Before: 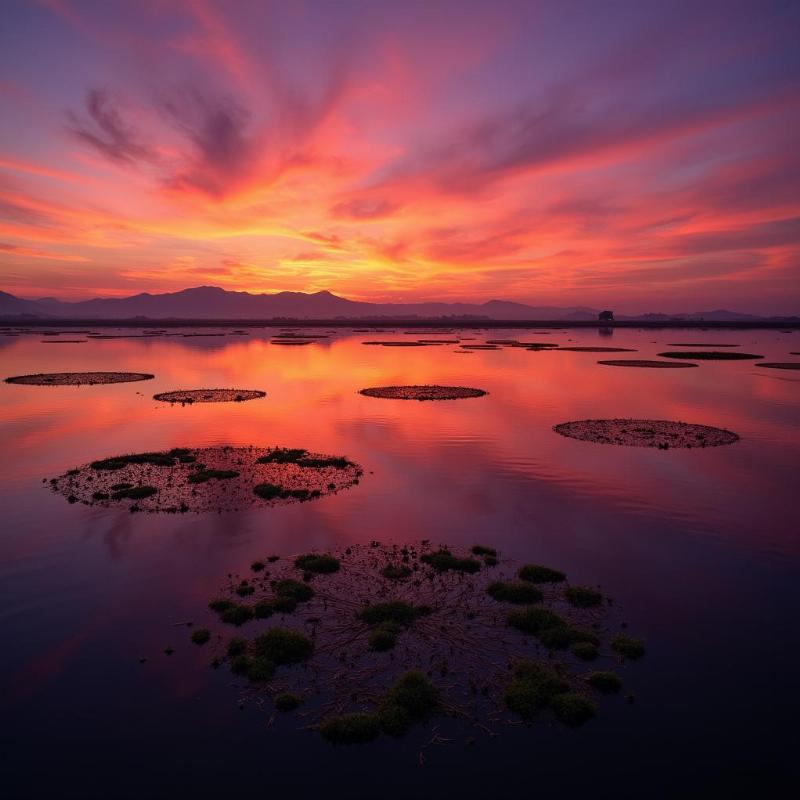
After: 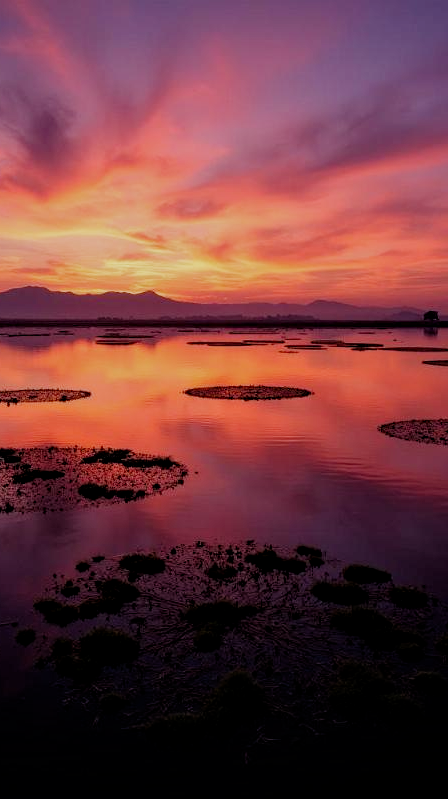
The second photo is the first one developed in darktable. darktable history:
local contrast: highlights 102%, shadows 100%, detail 131%, midtone range 0.2
crop: left 21.921%, right 21.982%, bottom 0.007%
filmic rgb: black relative exposure -8.01 EV, white relative exposure 3.91 EV, hardness 4.28, preserve chrominance no, color science v4 (2020), contrast in shadows soft
